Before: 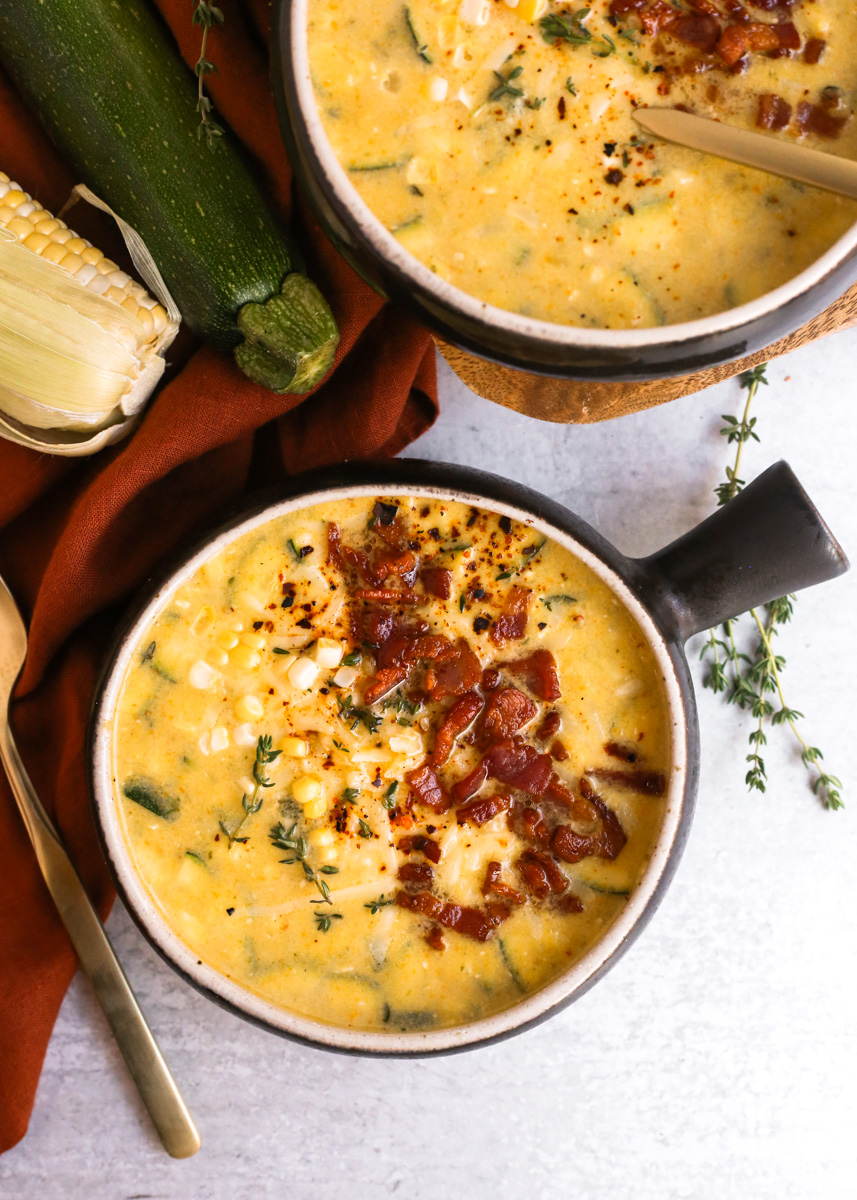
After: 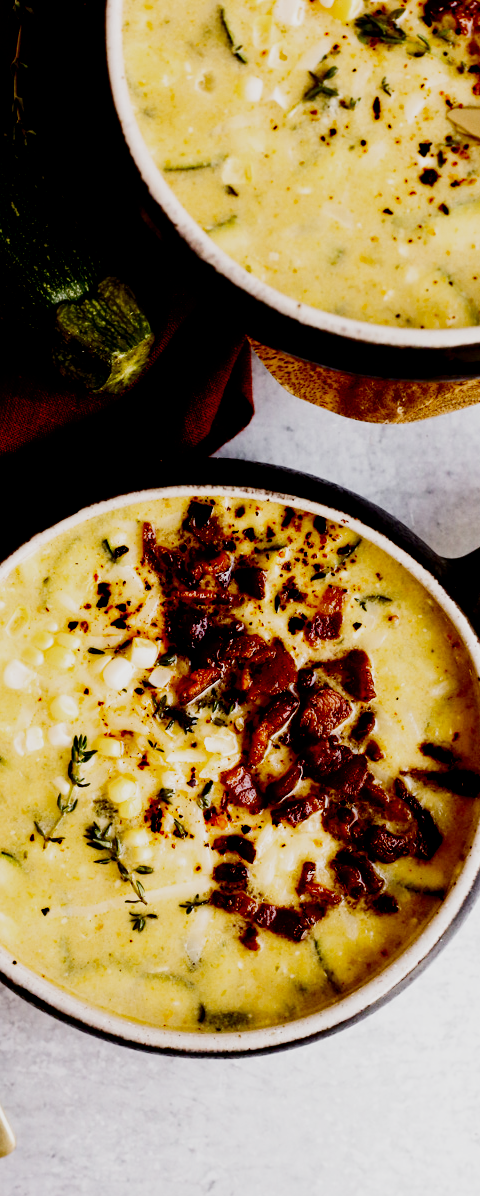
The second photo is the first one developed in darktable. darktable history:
filmic rgb: black relative exposure -2.85 EV, white relative exposure 4.56 EV, hardness 1.77, contrast 1.25, preserve chrominance no, color science v5 (2021)
crop: left 21.674%, right 22.086%
exposure: compensate highlight preservation false
tone equalizer: -8 EV -0.417 EV, -7 EV -0.389 EV, -6 EV -0.333 EV, -5 EV -0.222 EV, -3 EV 0.222 EV, -2 EV 0.333 EV, -1 EV 0.389 EV, +0 EV 0.417 EV, edges refinement/feathering 500, mask exposure compensation -1.57 EV, preserve details no
contrast brightness saturation: contrast 0.19, brightness -0.24, saturation 0.11
